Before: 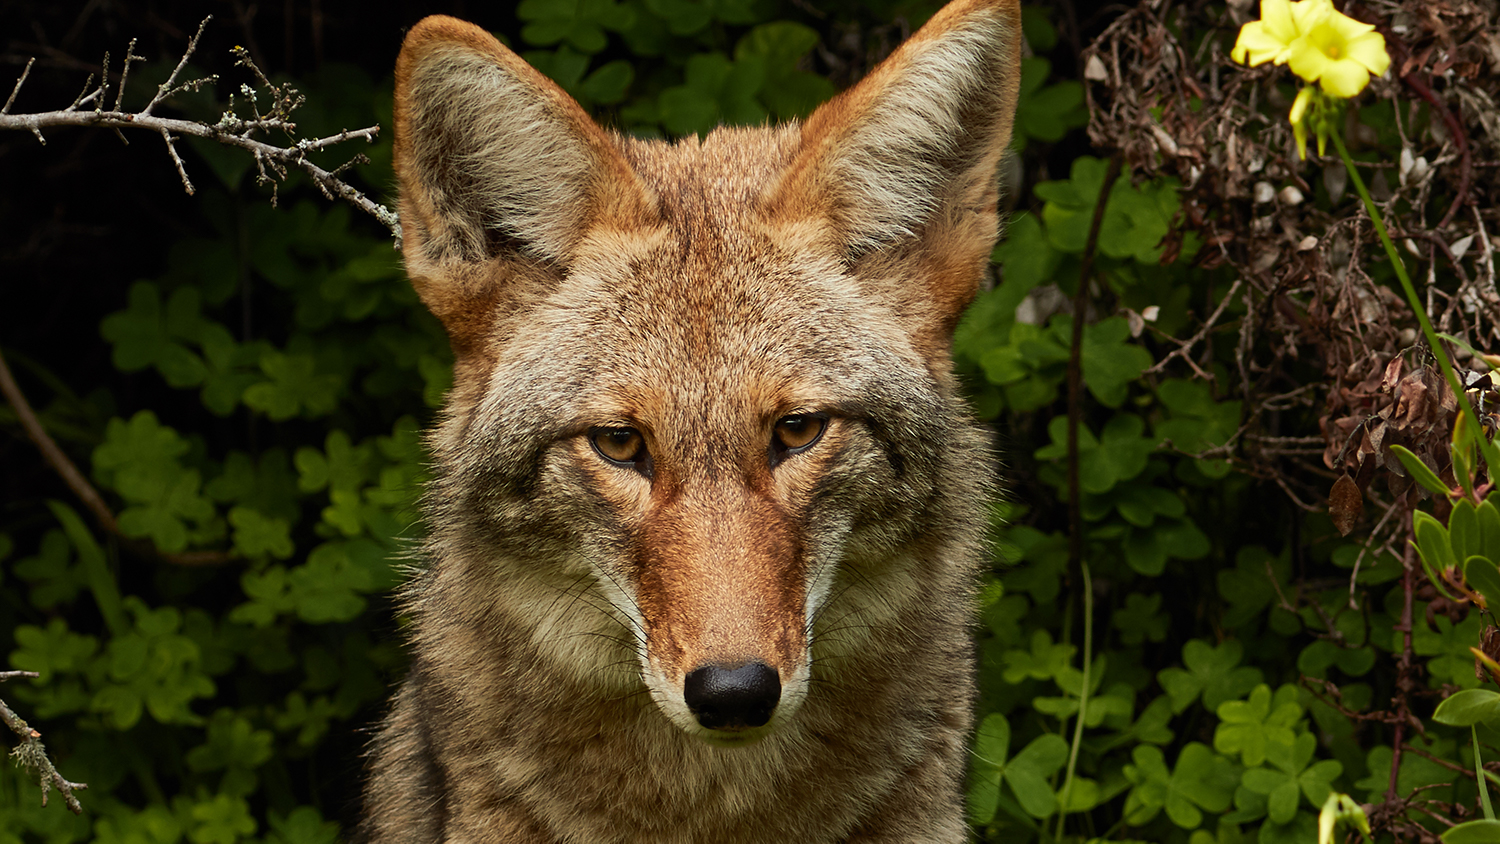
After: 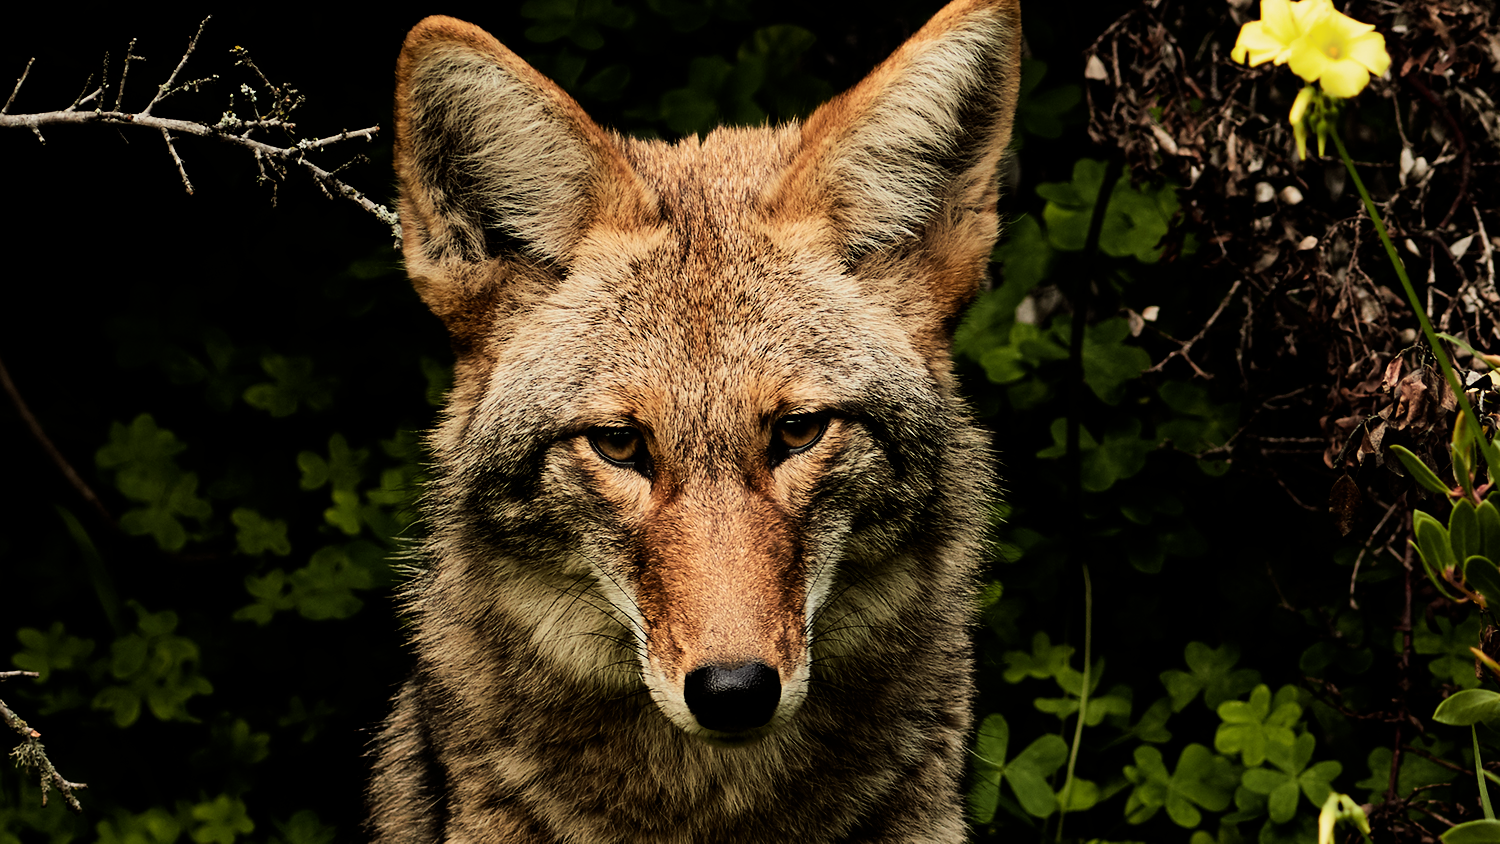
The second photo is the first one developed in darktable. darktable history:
filmic rgb: black relative exposure -5 EV, white relative exposure 3.5 EV, hardness 3.19, contrast 1.5, highlights saturation mix -50%
white balance: red 1.045, blue 0.932
